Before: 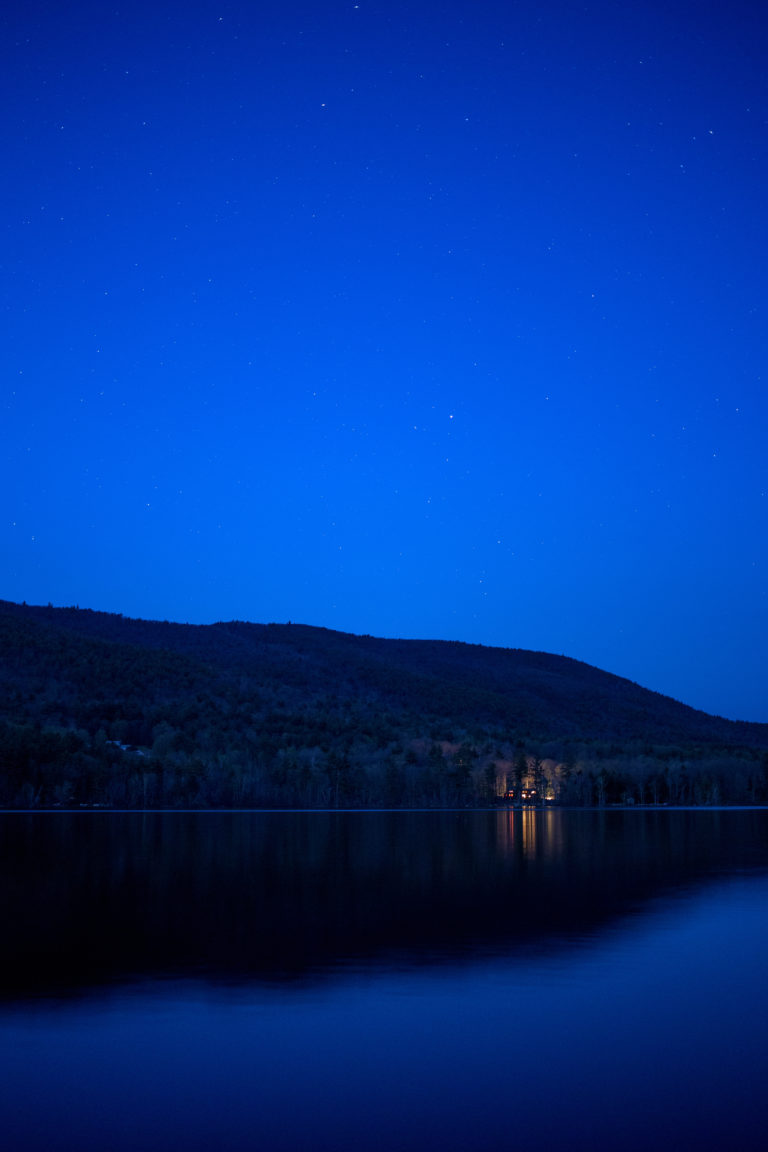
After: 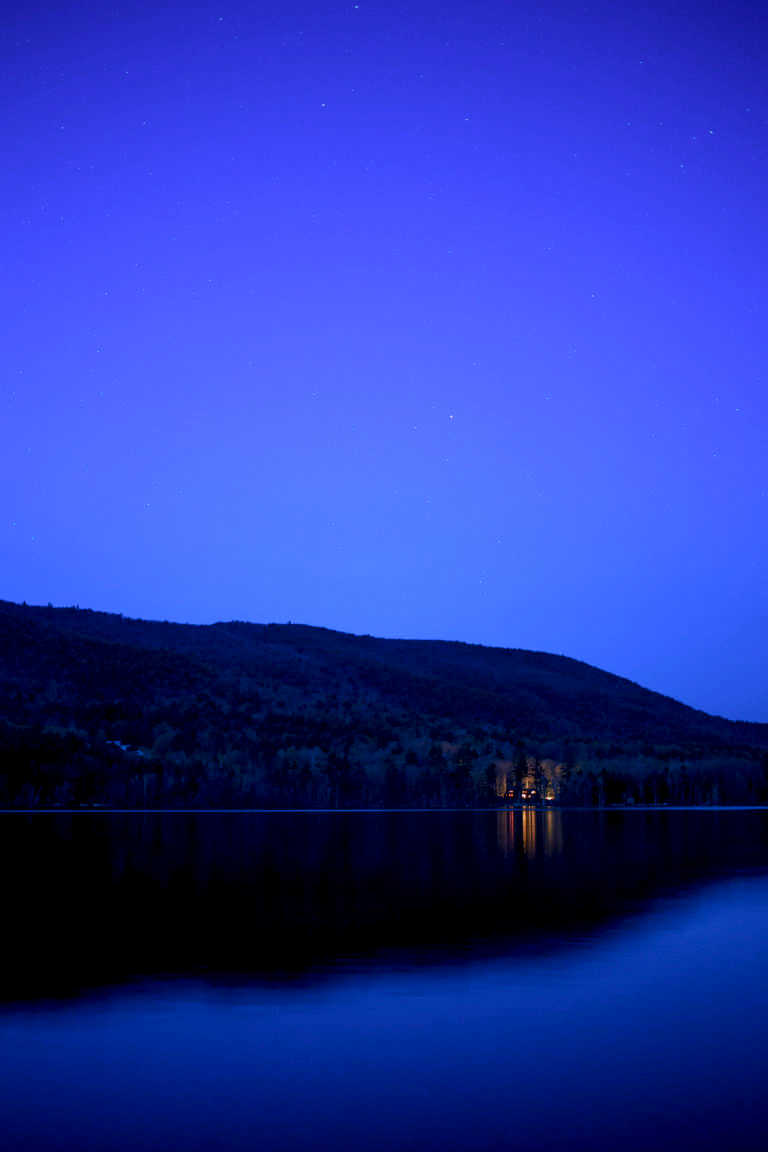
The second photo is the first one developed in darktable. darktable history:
tone curve: curves: ch0 [(0, 0) (0.003, 0.003) (0.011, 0.011) (0.025, 0.025) (0.044, 0.045) (0.069, 0.07) (0.1, 0.101) (0.136, 0.138) (0.177, 0.18) (0.224, 0.228) (0.277, 0.281) (0.335, 0.34) (0.399, 0.405) (0.468, 0.475) (0.543, 0.551) (0.623, 0.633) (0.709, 0.72) (0.801, 0.813) (0.898, 0.907) (1, 1)], preserve colors none
color look up table: target L [76.38, 68.69, 52.03, 35.59, 100, 67.66, 63.74, 59.26, 50.82, 42.44, 29.96, 54.87, 53.08, 24.43, 29.17, 85.7, 76.09, 66.35, 65.48, 52.17, 48.24, 47.88, 26.51, 7.849, 0 ×25], target a [-1.891, -22.84, -44.54, -16.6, 0, 12.64, 17.3, 33.66, 51.3, 56.81, 16.29, 6.369, 47.97, 26.49, 28.11, -1.072, -1.845, -26.84, -2.246, -11.73, -2.09, -3.47, -2.472, -1.266, 0 ×25], target b [70.12, 57.7, 35.48, 25.82, 0.002, 65.28, 11.79, 54.5, 15.32, 32.76, 18.07, -33.37, -19.02, -29.33, -72.4, -2.613, -4.498, -13.87, -5.124, -44.27, -5.089, -37.84, -5.581, -1.88, 0 ×25], num patches 24
